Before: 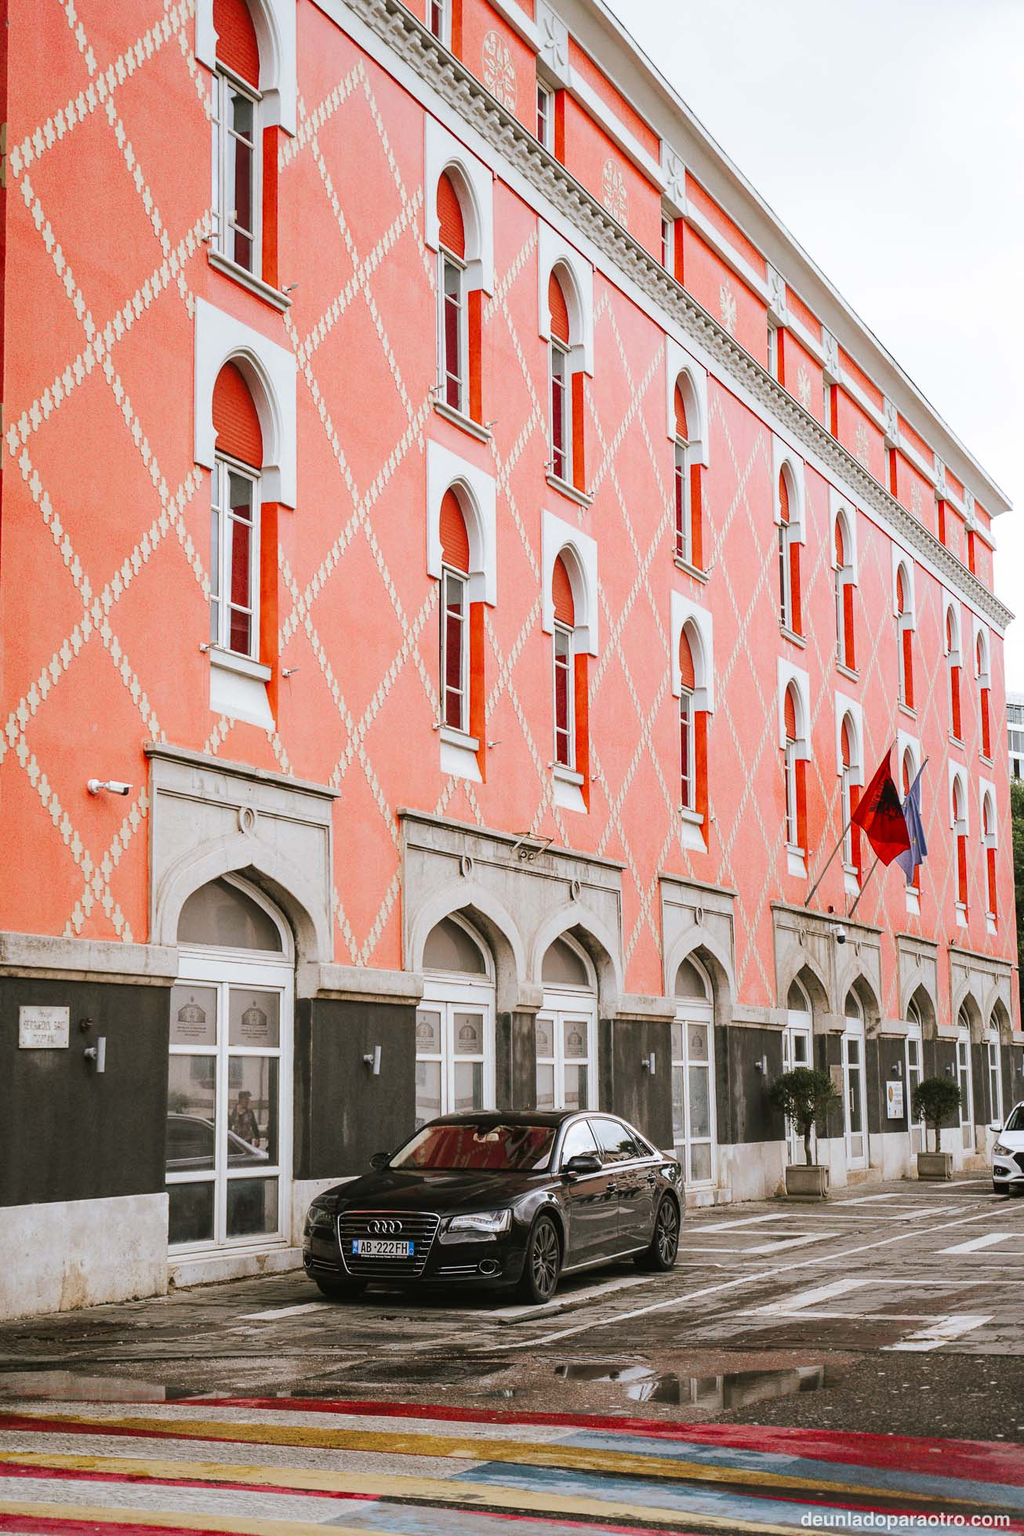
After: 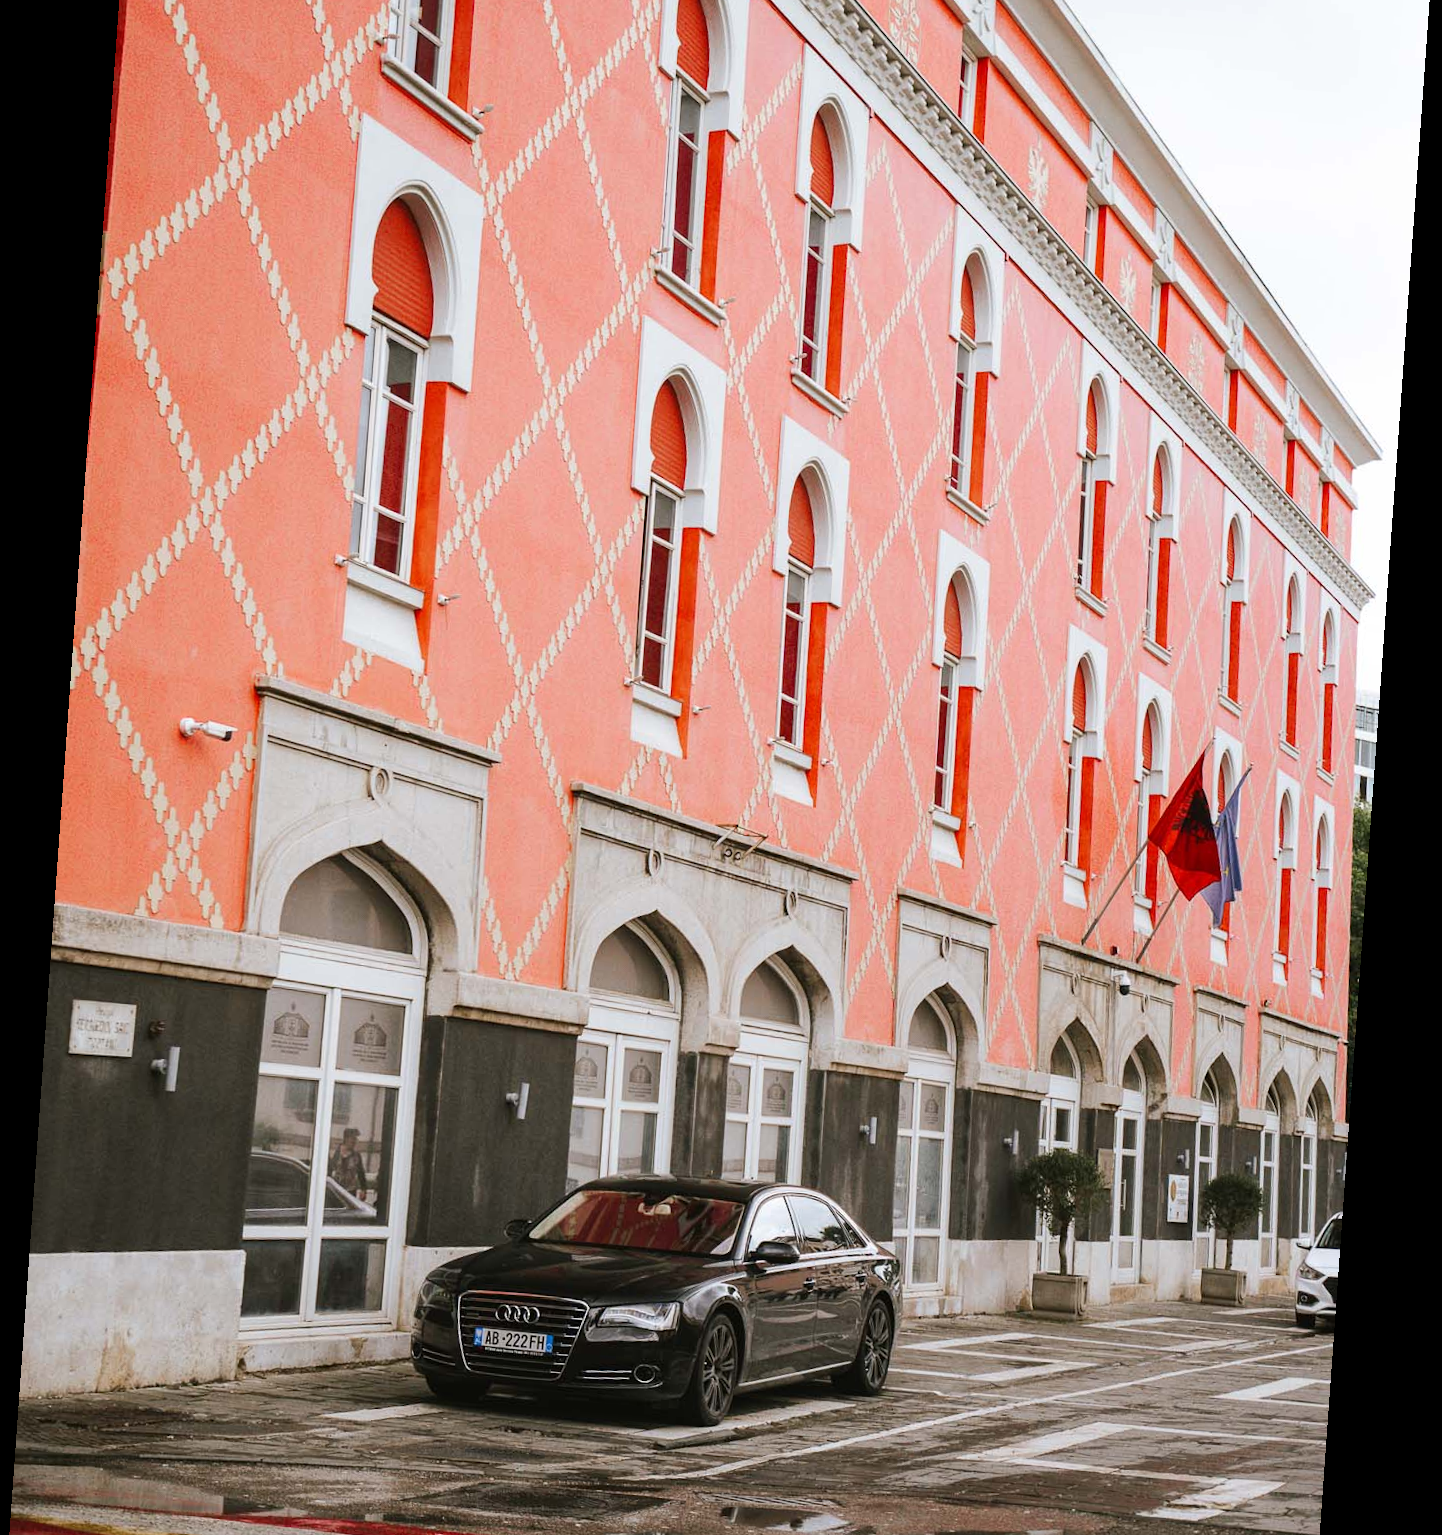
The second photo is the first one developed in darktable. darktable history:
crop: top 13.819%, bottom 11.169%
rotate and perspective: rotation 4.1°, automatic cropping off
